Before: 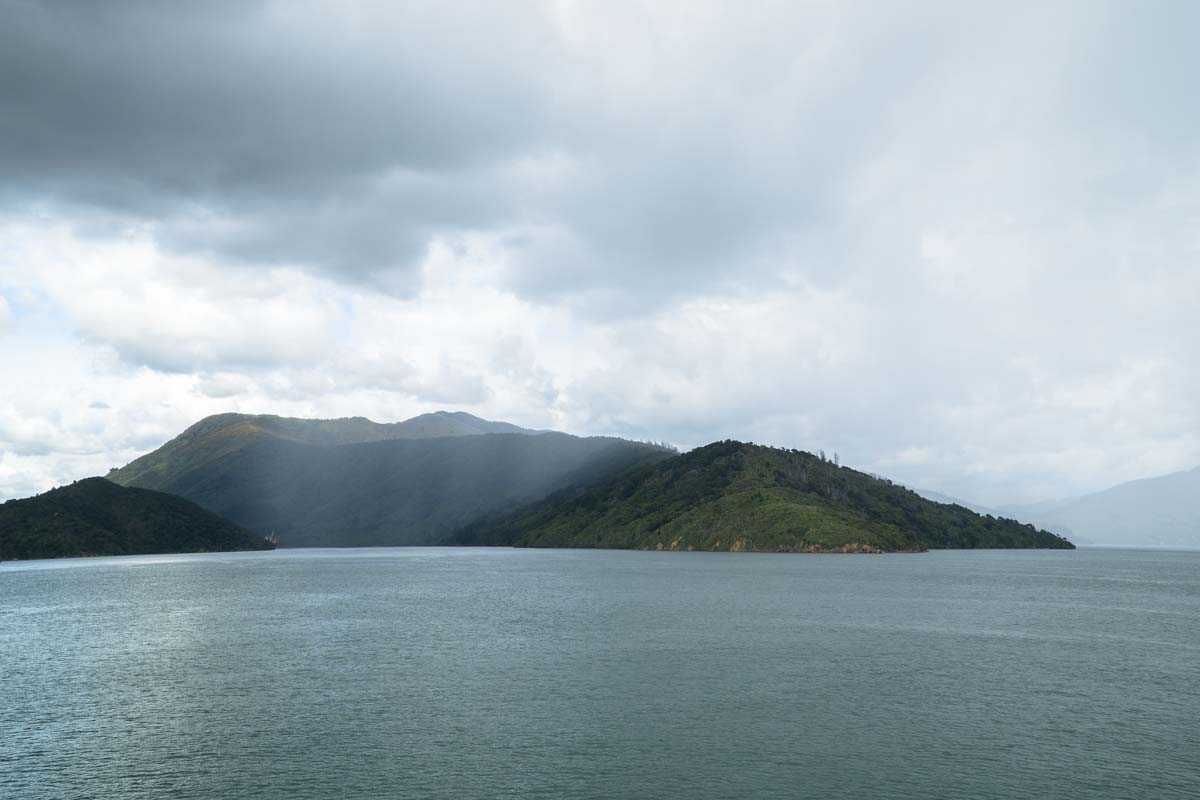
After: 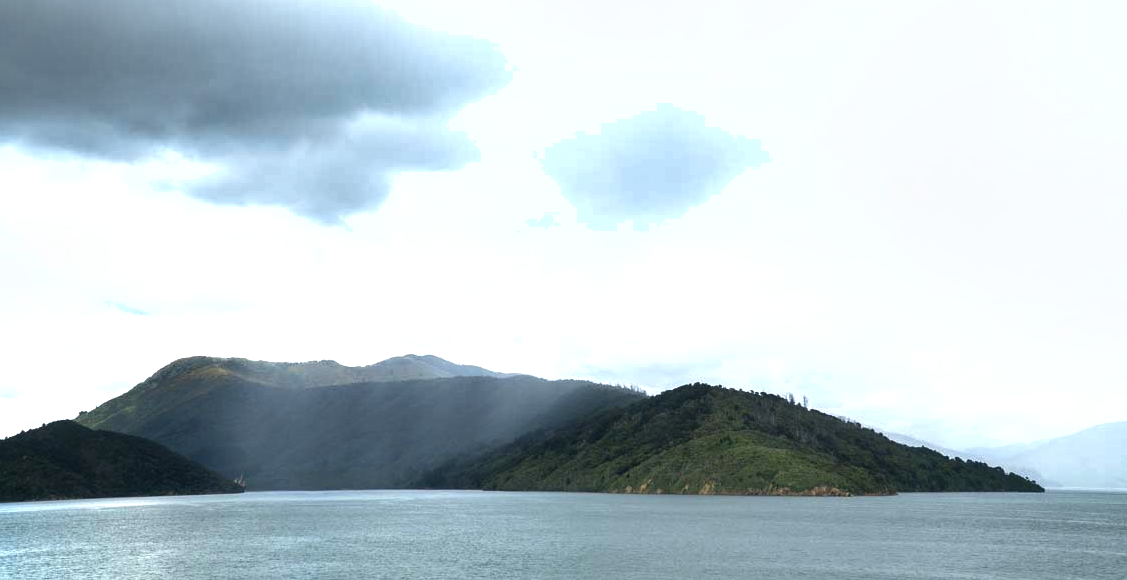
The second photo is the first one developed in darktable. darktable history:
shadows and highlights: highlights color adjustment 52.47%, soften with gaussian
crop: left 2.649%, top 7.232%, right 3.383%, bottom 20.199%
tone equalizer: -8 EV -0.778 EV, -7 EV -0.684 EV, -6 EV -0.567 EV, -5 EV -0.413 EV, -3 EV 0.382 EV, -2 EV 0.6 EV, -1 EV 0.676 EV, +0 EV 0.755 EV
